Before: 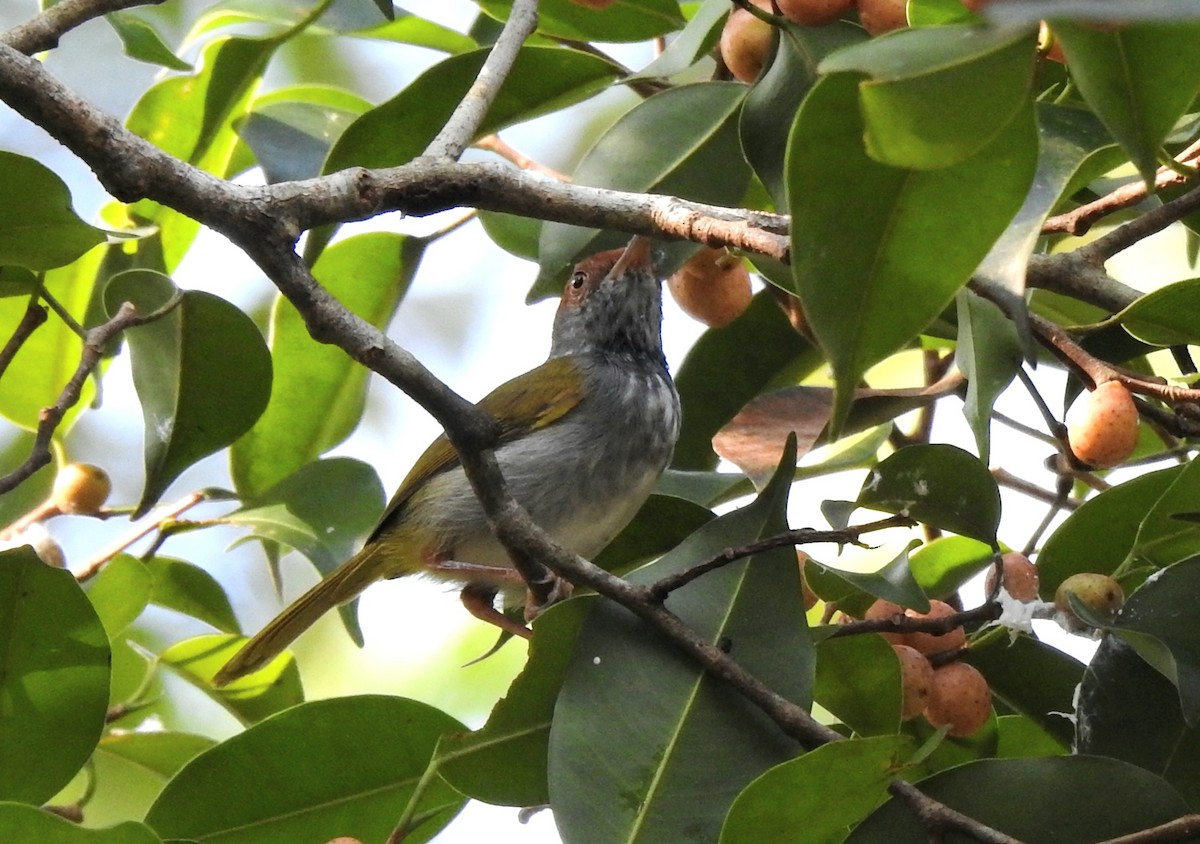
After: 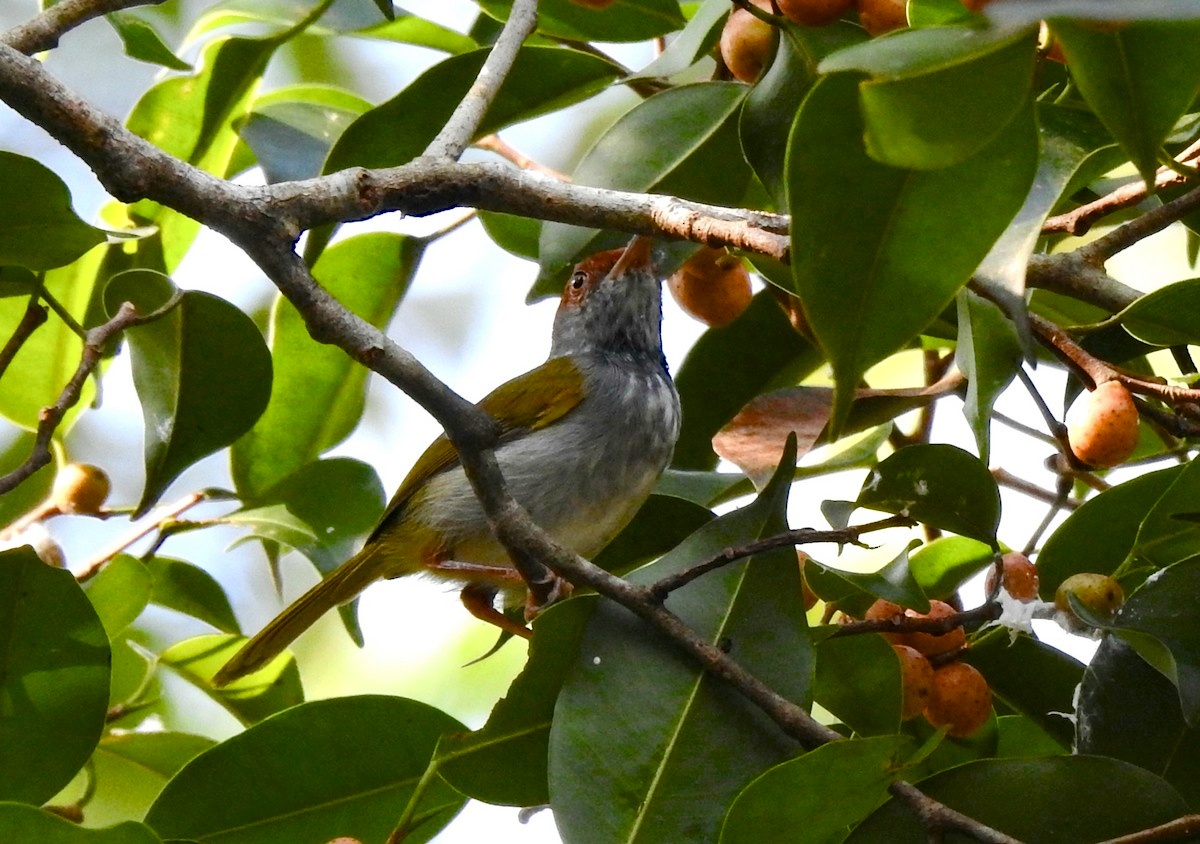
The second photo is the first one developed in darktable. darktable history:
color balance rgb: perceptual saturation grading › global saturation 20%, perceptual saturation grading › highlights -25.142%, perceptual saturation grading › shadows 49.751%, global vibrance 6.746%, saturation formula JzAzBz (2021)
